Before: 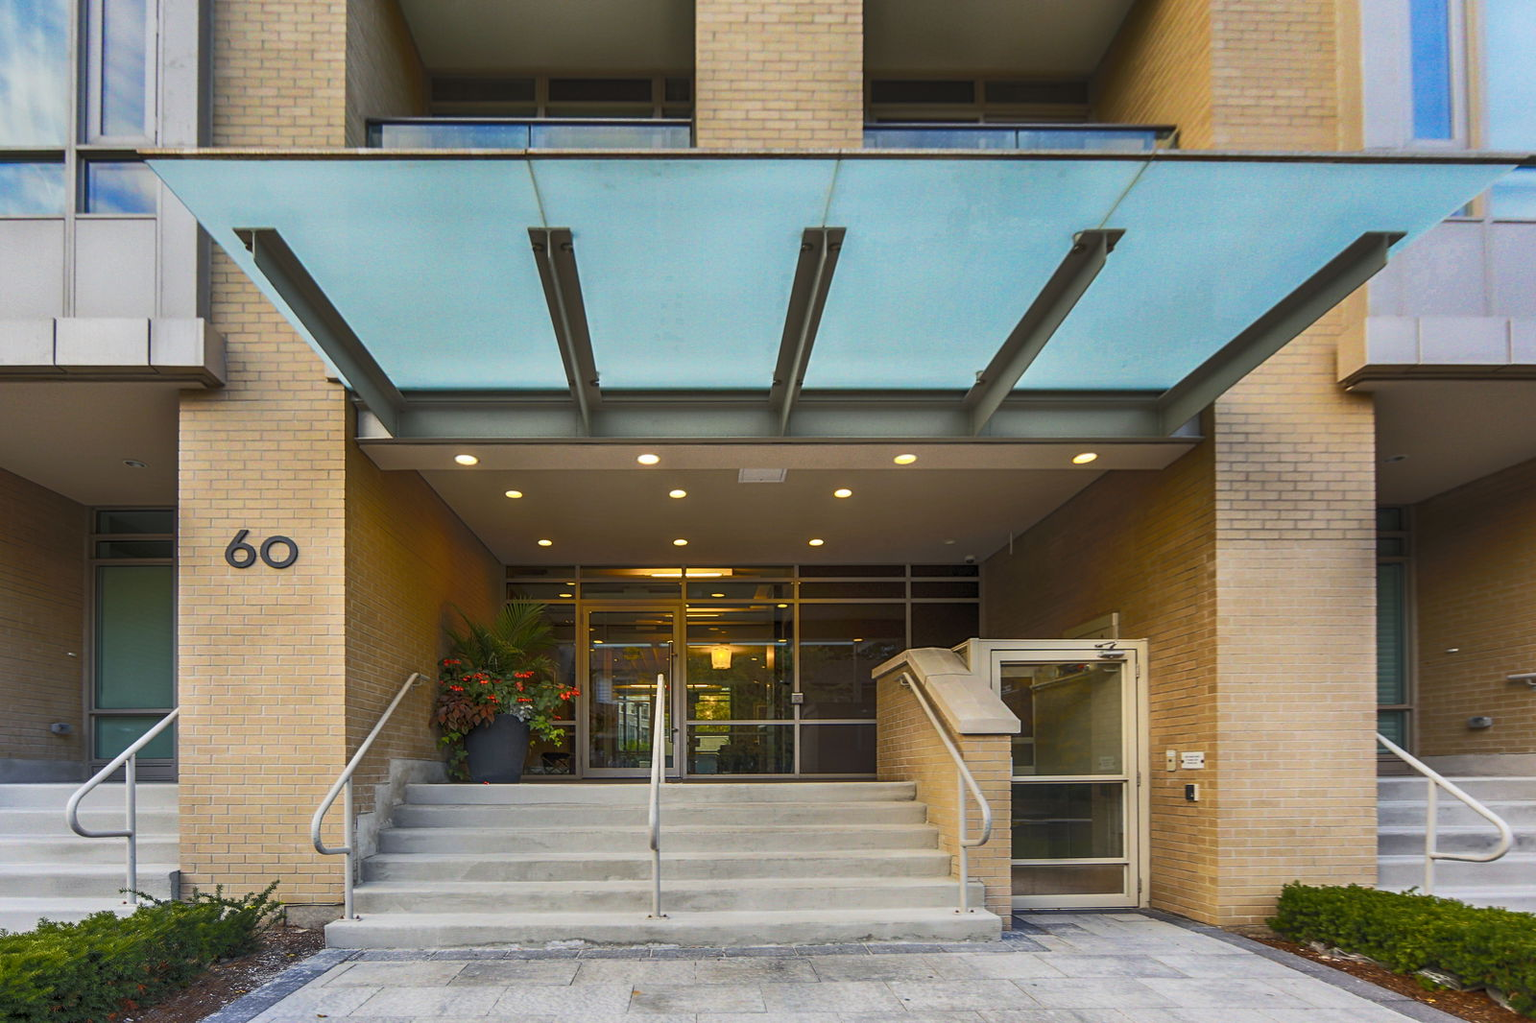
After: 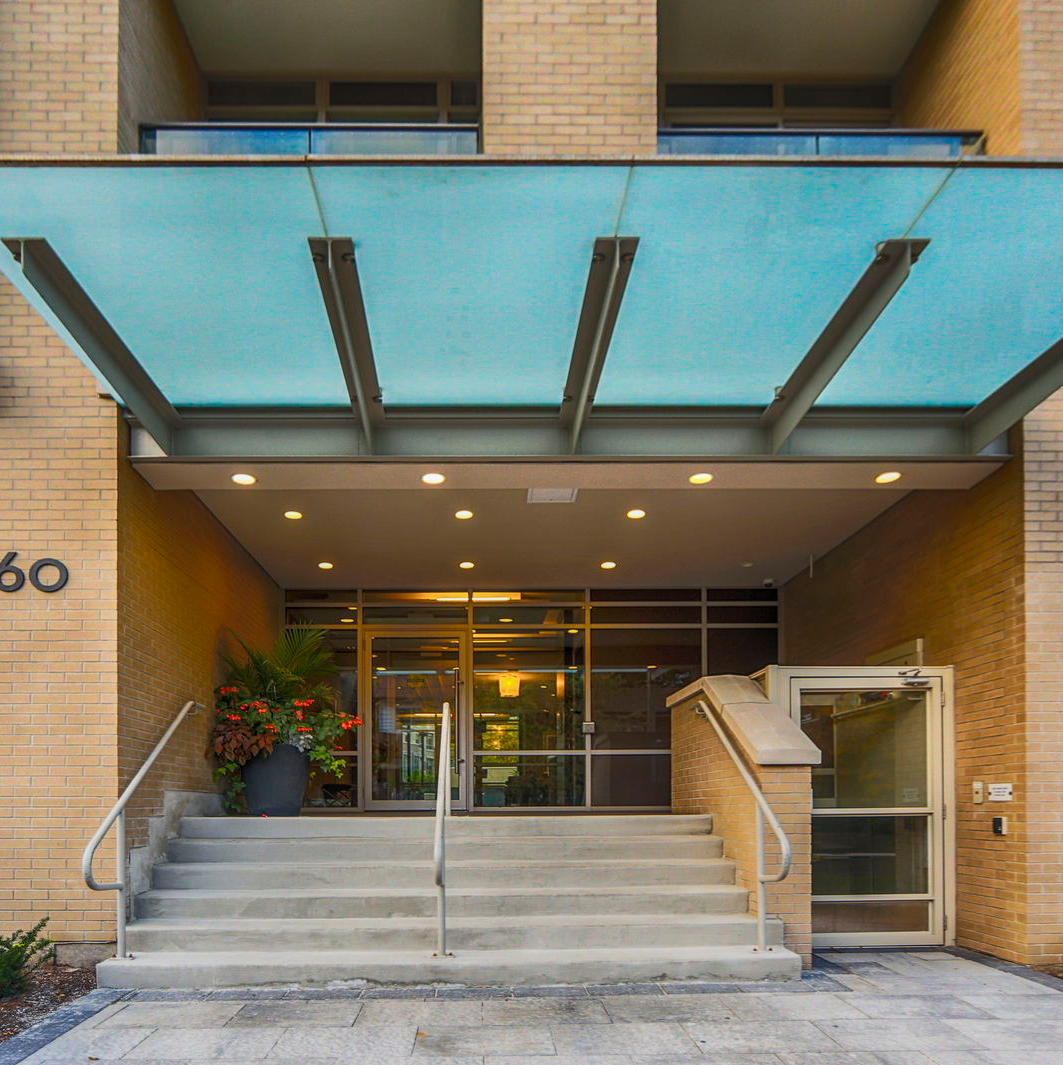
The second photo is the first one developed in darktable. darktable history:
local contrast: on, module defaults
crop and rotate: left 15.242%, right 18.268%
contrast brightness saturation: contrast -0.11
